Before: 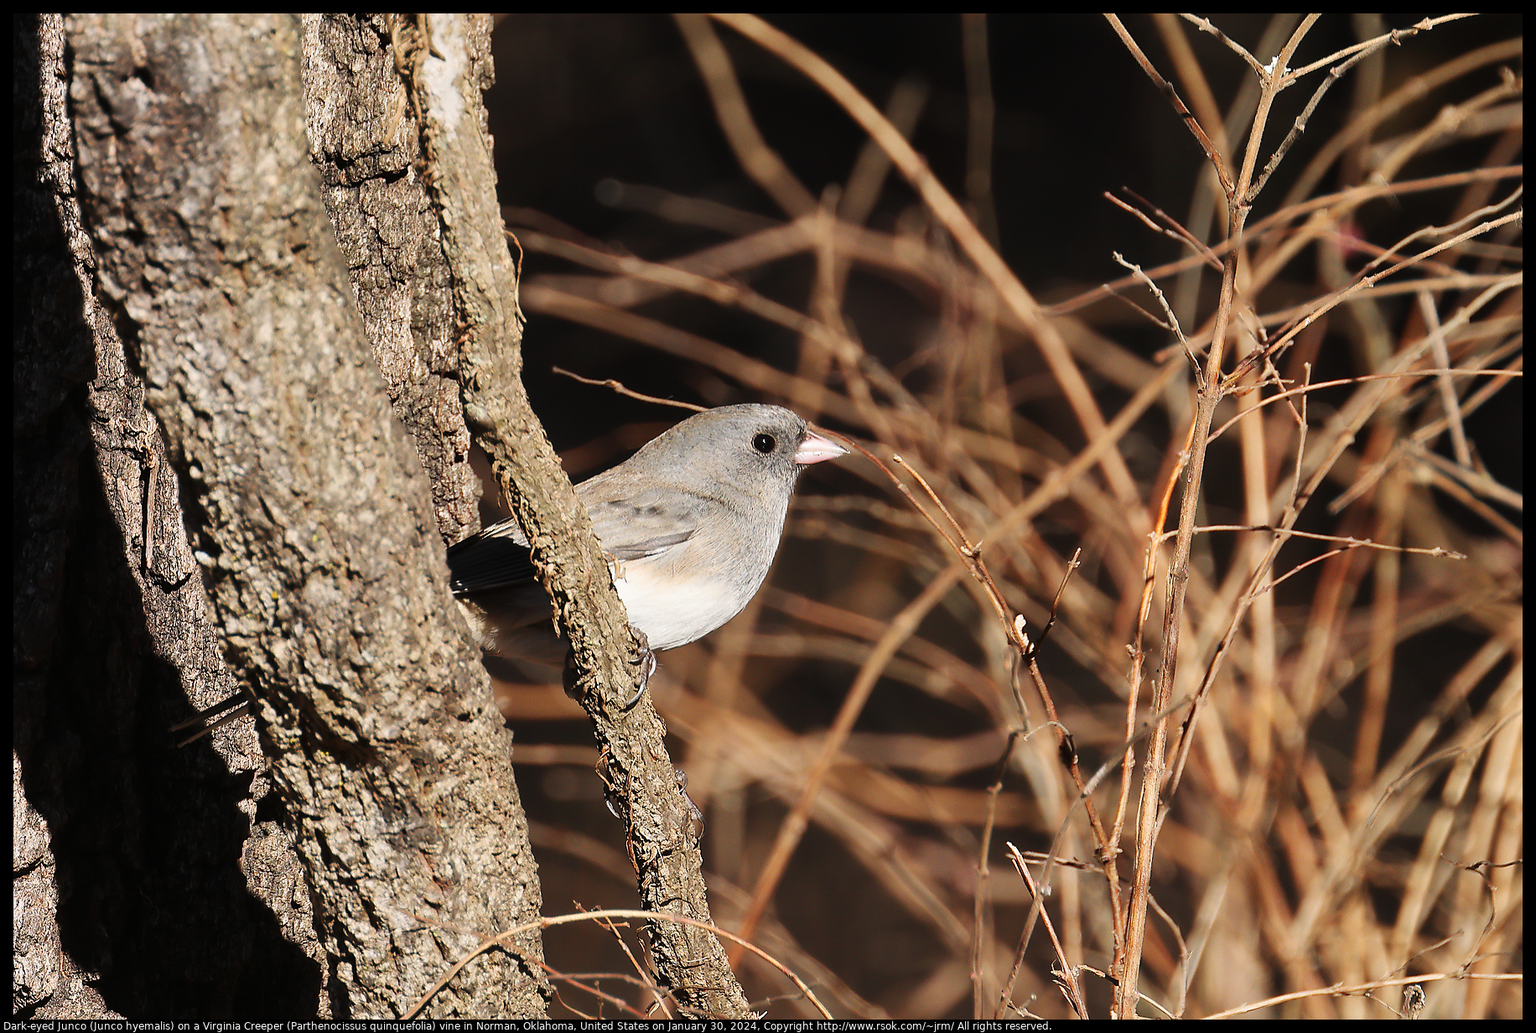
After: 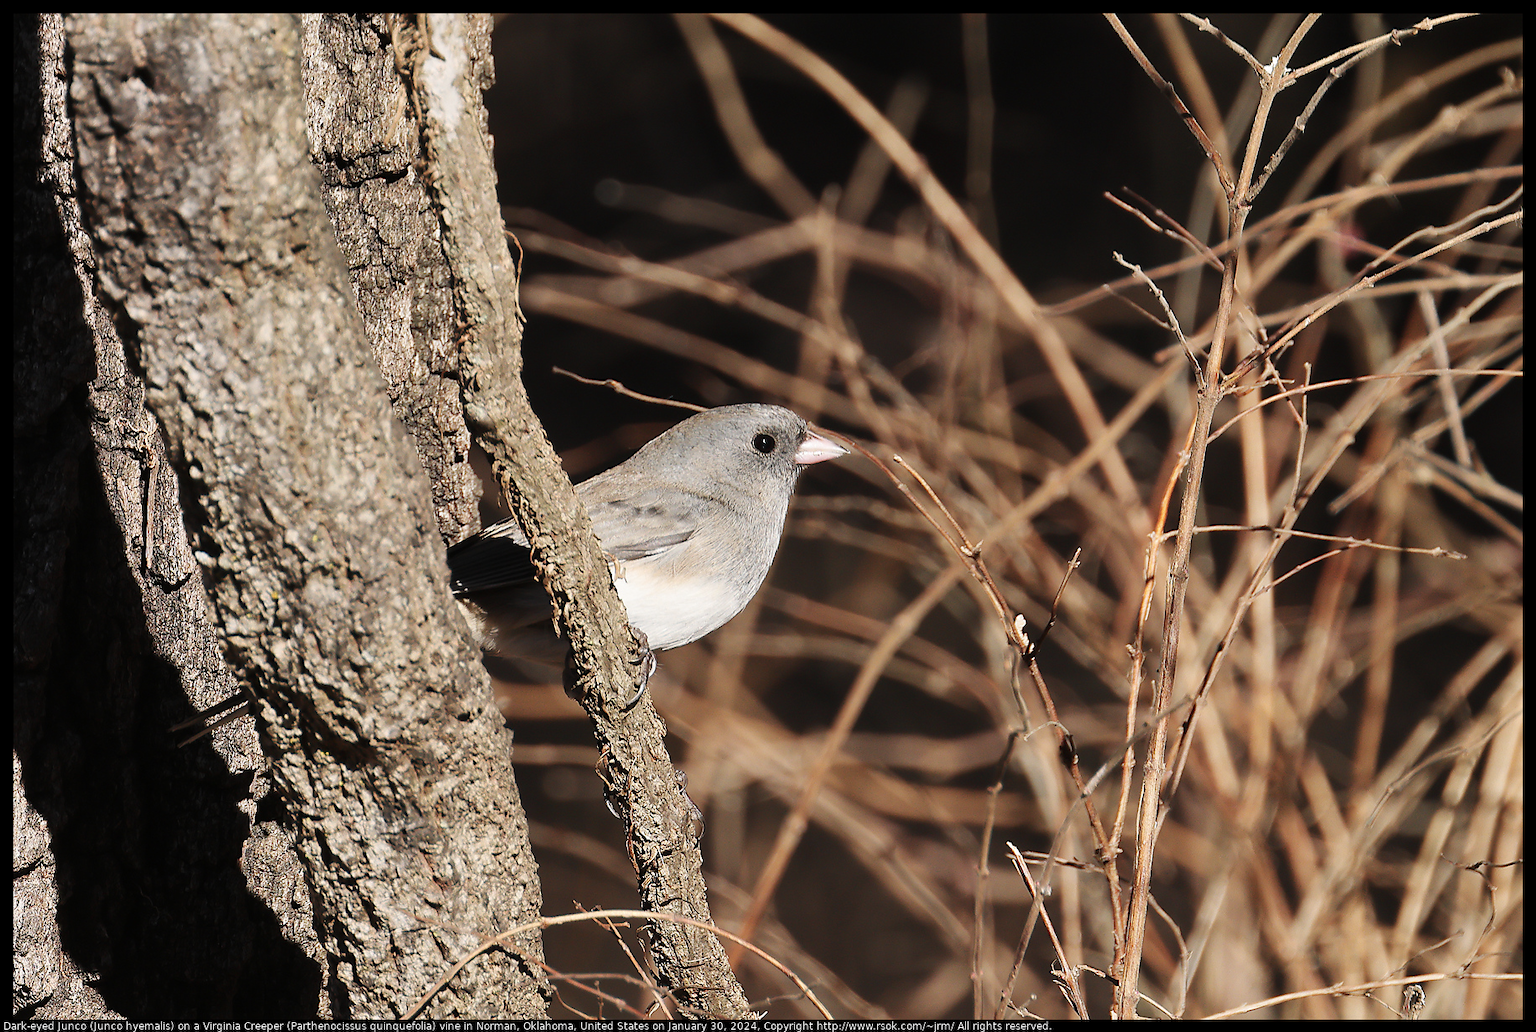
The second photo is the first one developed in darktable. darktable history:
color correction: highlights b* 0.01, saturation 0.809
